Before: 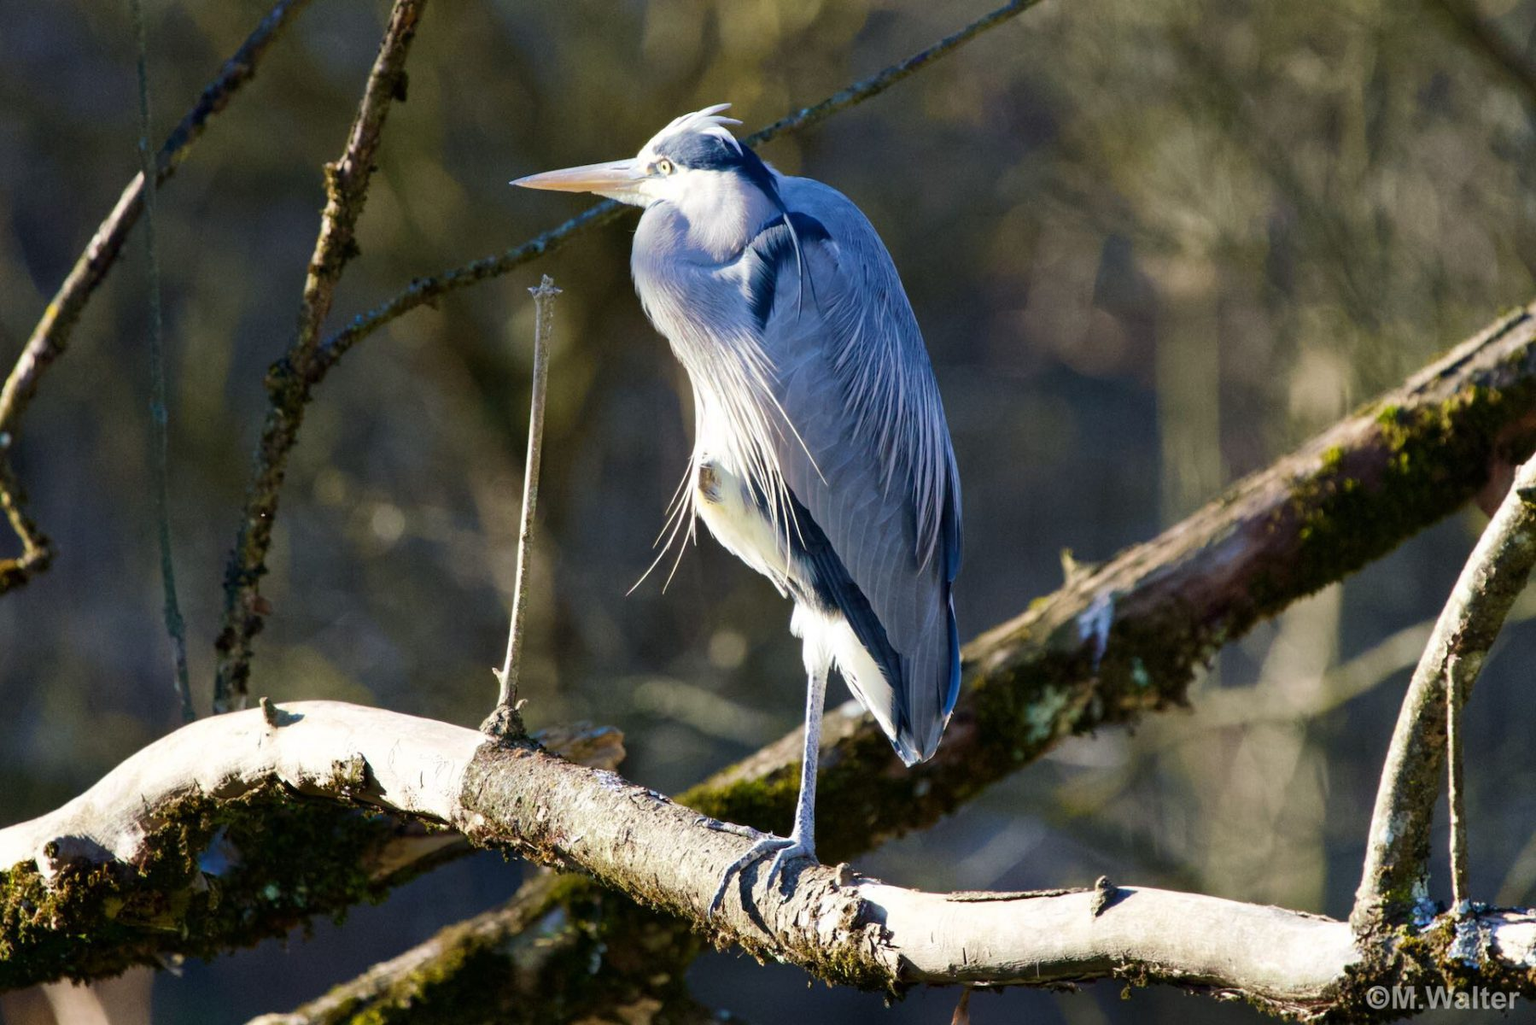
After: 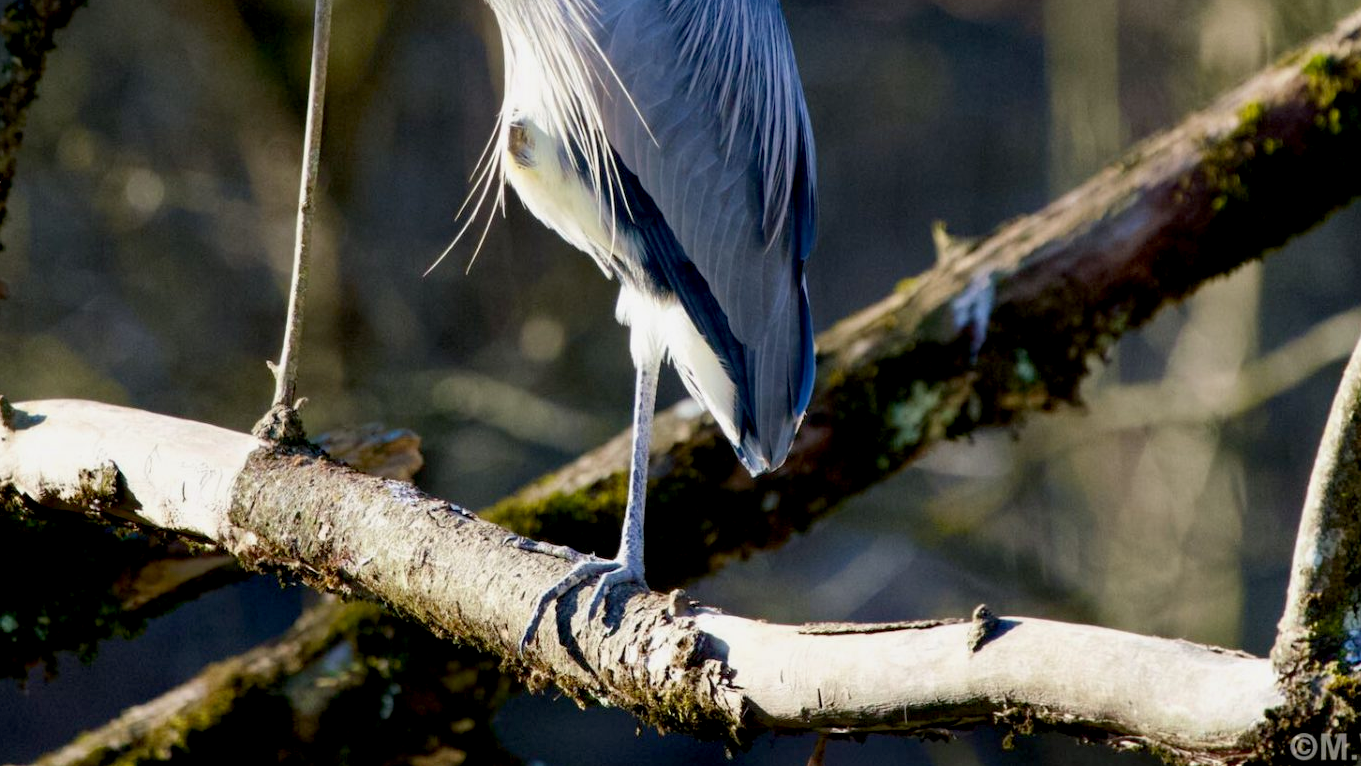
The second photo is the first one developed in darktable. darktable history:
exposure: black level correction 0.009, exposure -0.159 EV, compensate highlight preservation false
crop and rotate: left 17.299%, top 35.115%, right 7.015%, bottom 1.024%
tone equalizer: on, module defaults
